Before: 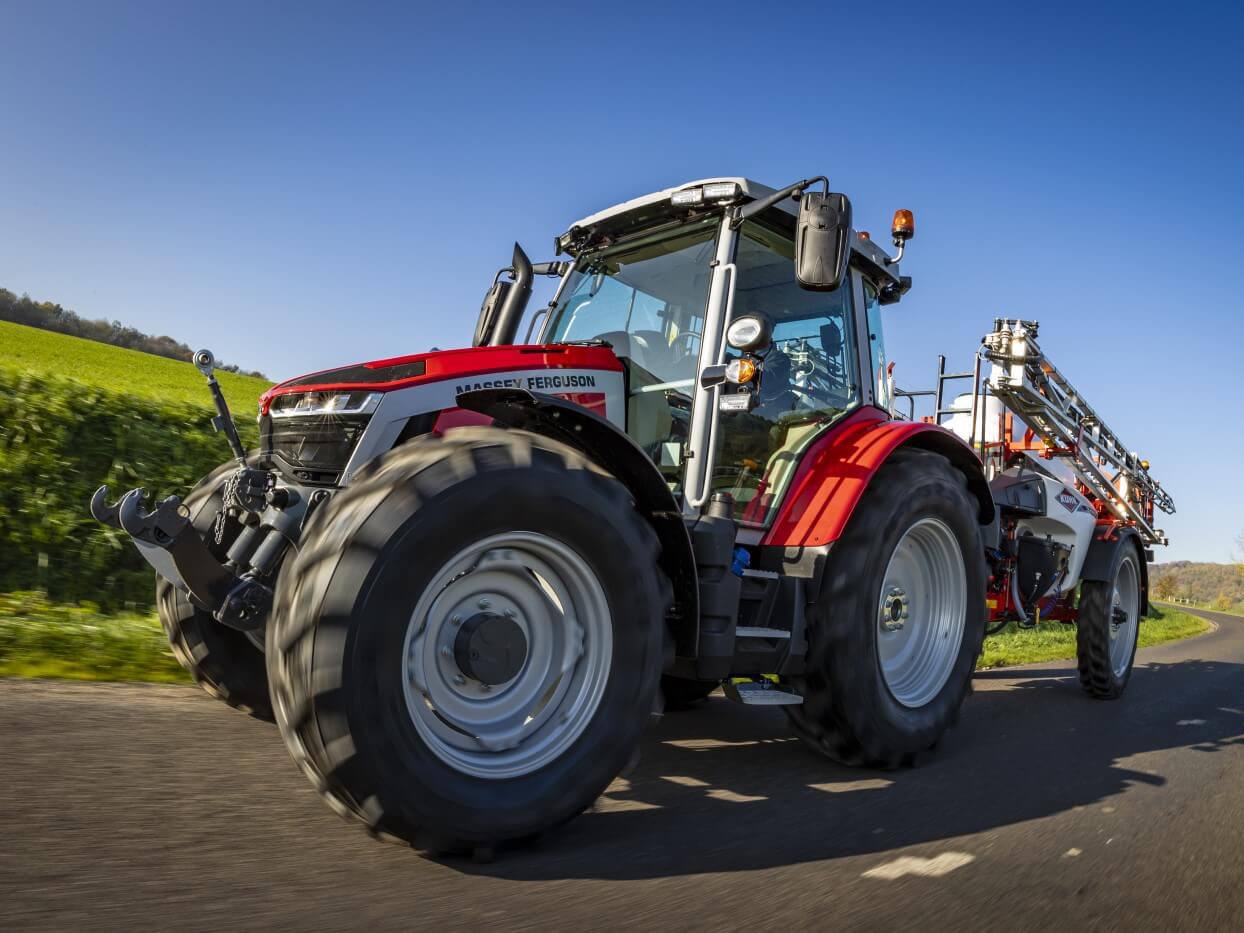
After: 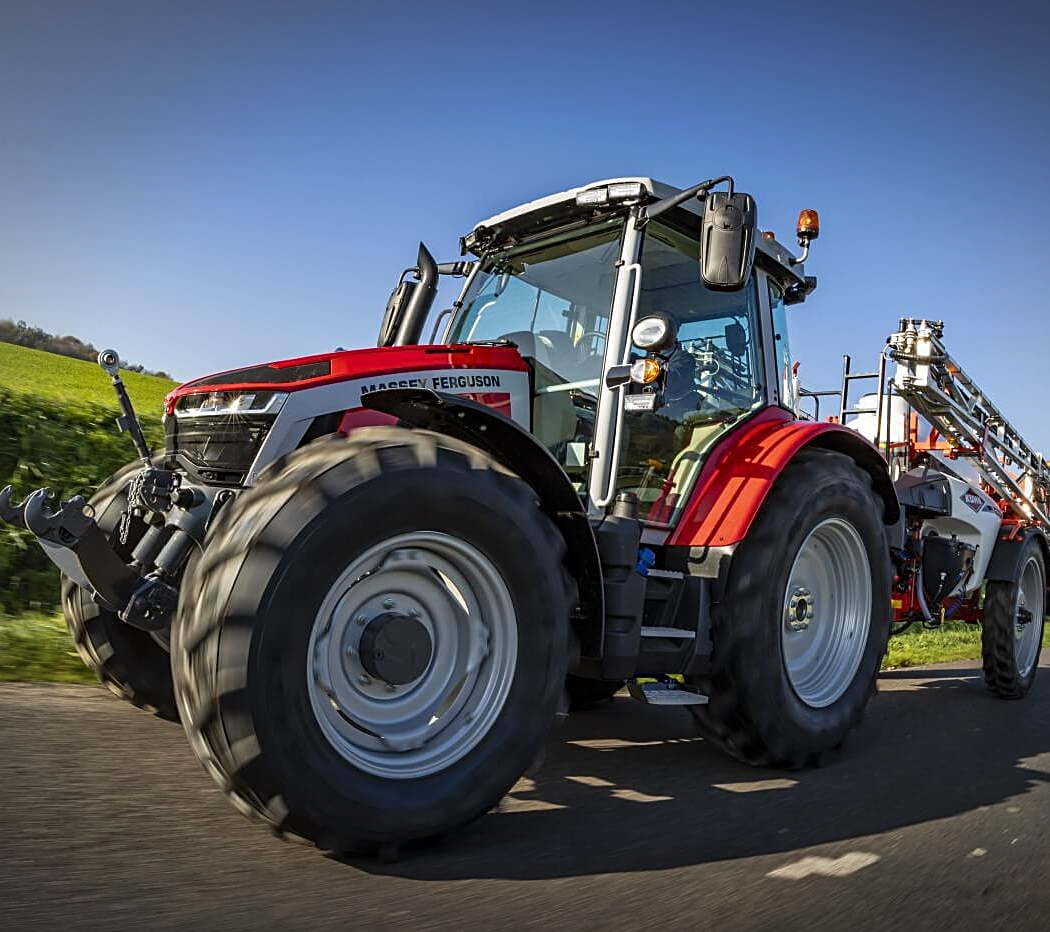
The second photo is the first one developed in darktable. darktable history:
crop: left 7.671%, right 7.859%
vignetting: fall-off start 85.1%, fall-off radius 80.39%, width/height ratio 1.224
sharpen: on, module defaults
